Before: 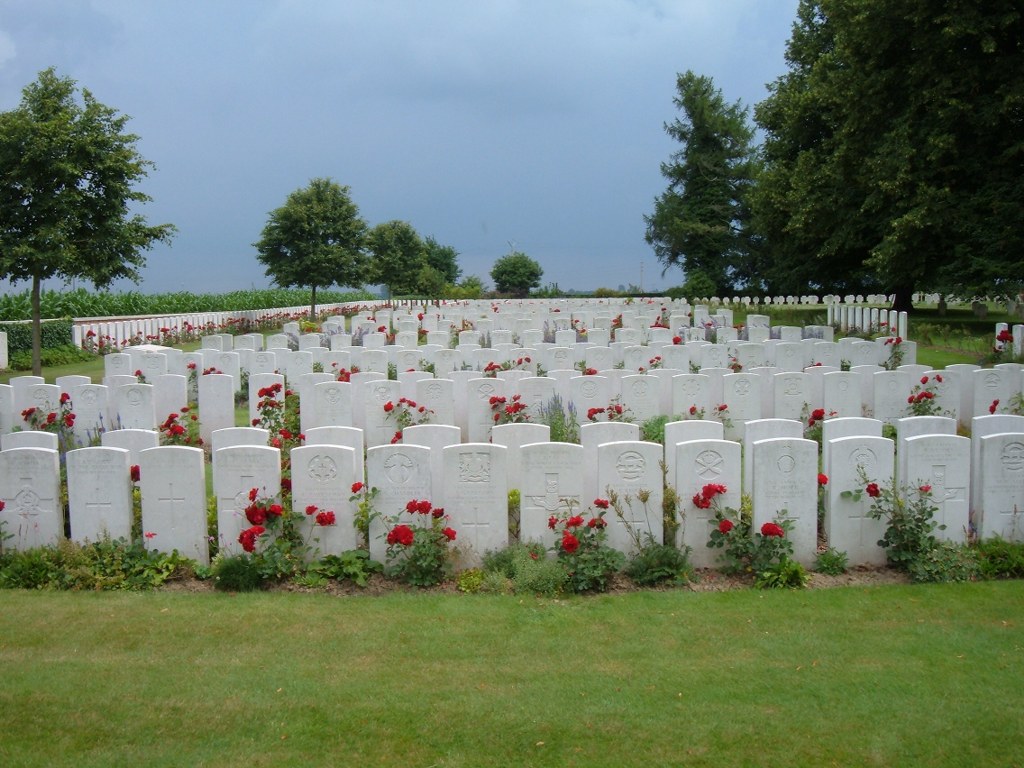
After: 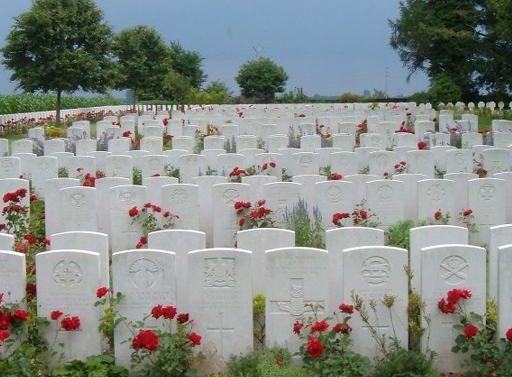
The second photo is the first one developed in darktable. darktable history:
crop: left 24.967%, top 25.462%, right 24.957%, bottom 25.334%
